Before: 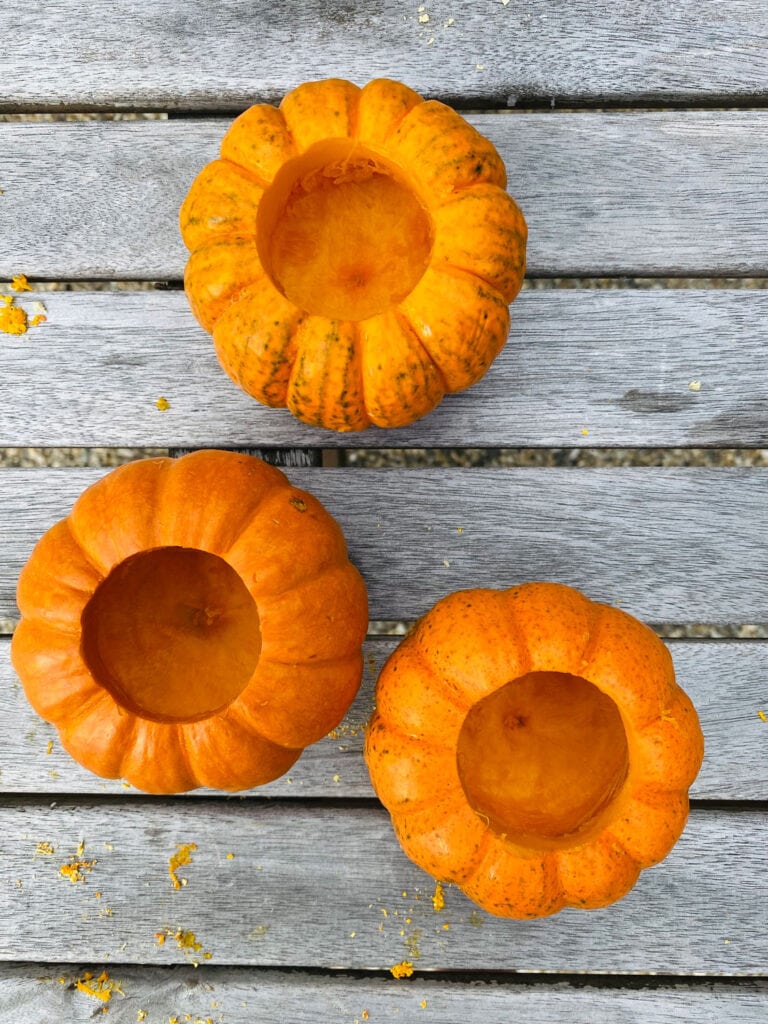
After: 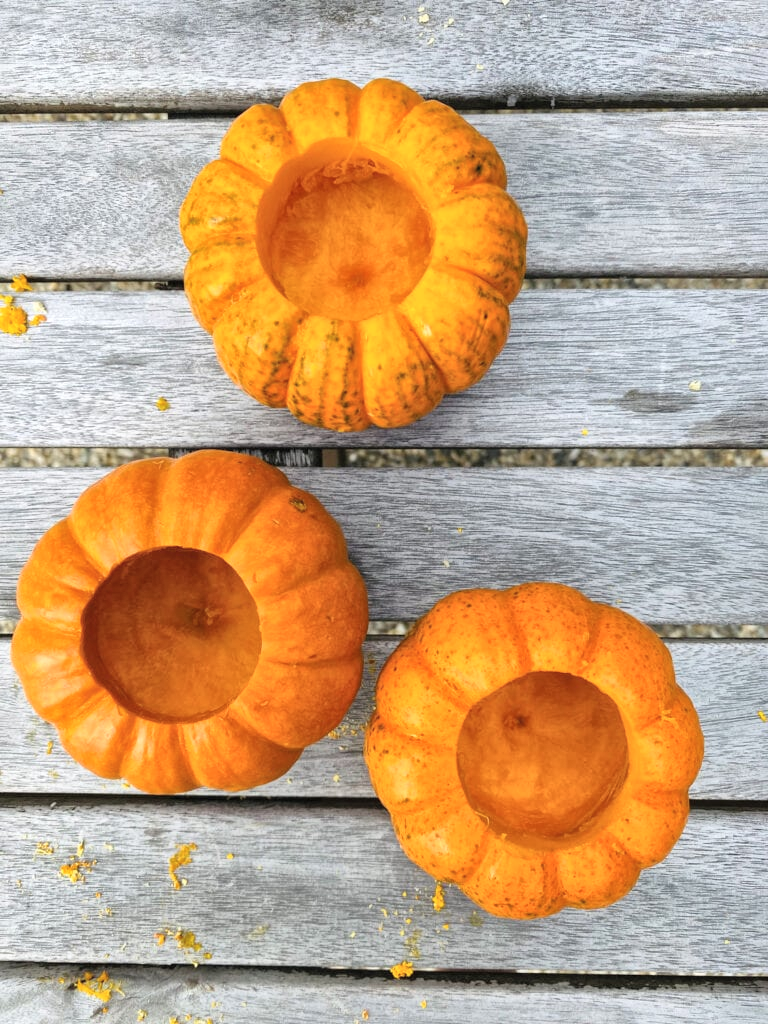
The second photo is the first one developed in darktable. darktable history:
white balance: red 1, blue 1
global tonemap: drago (1, 100), detail 1
